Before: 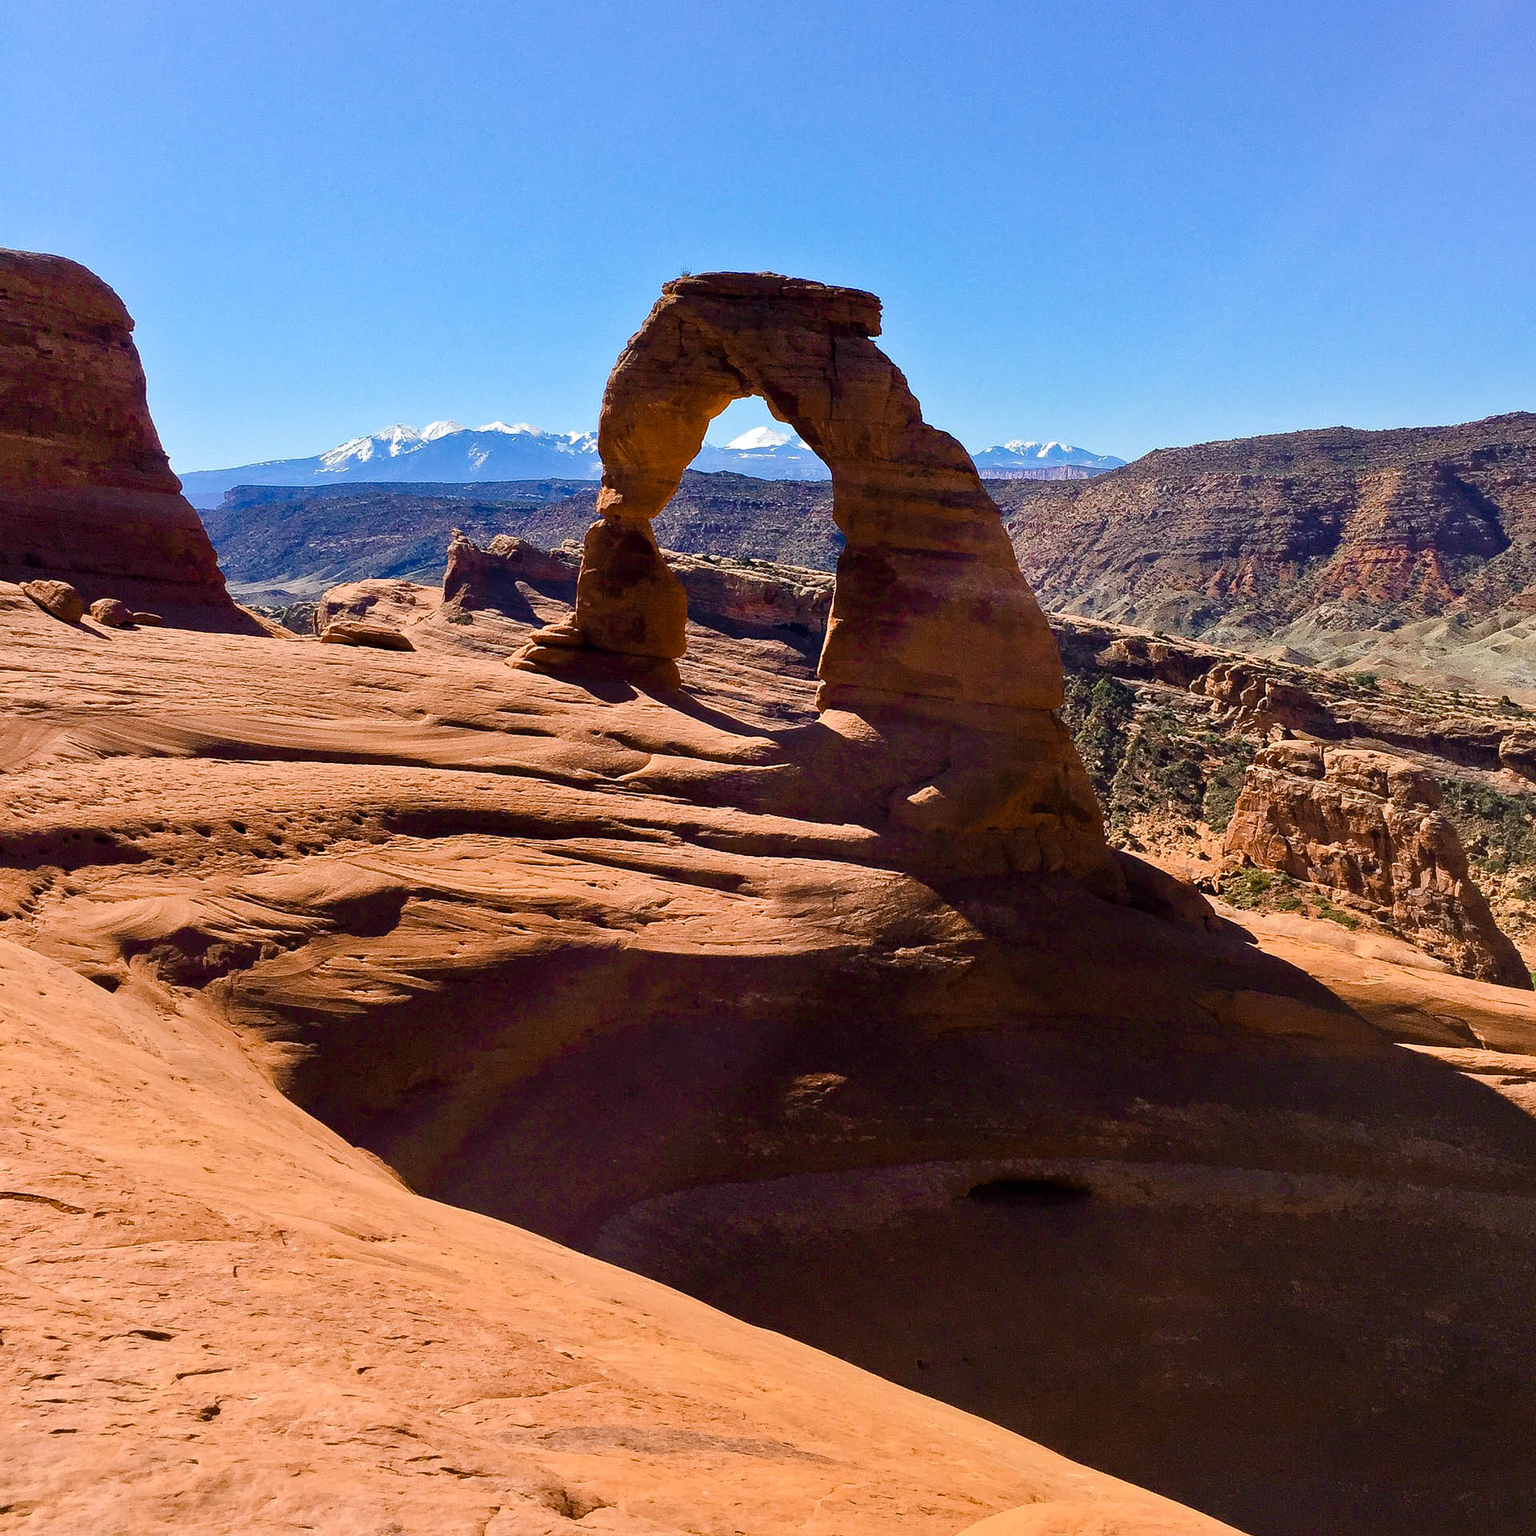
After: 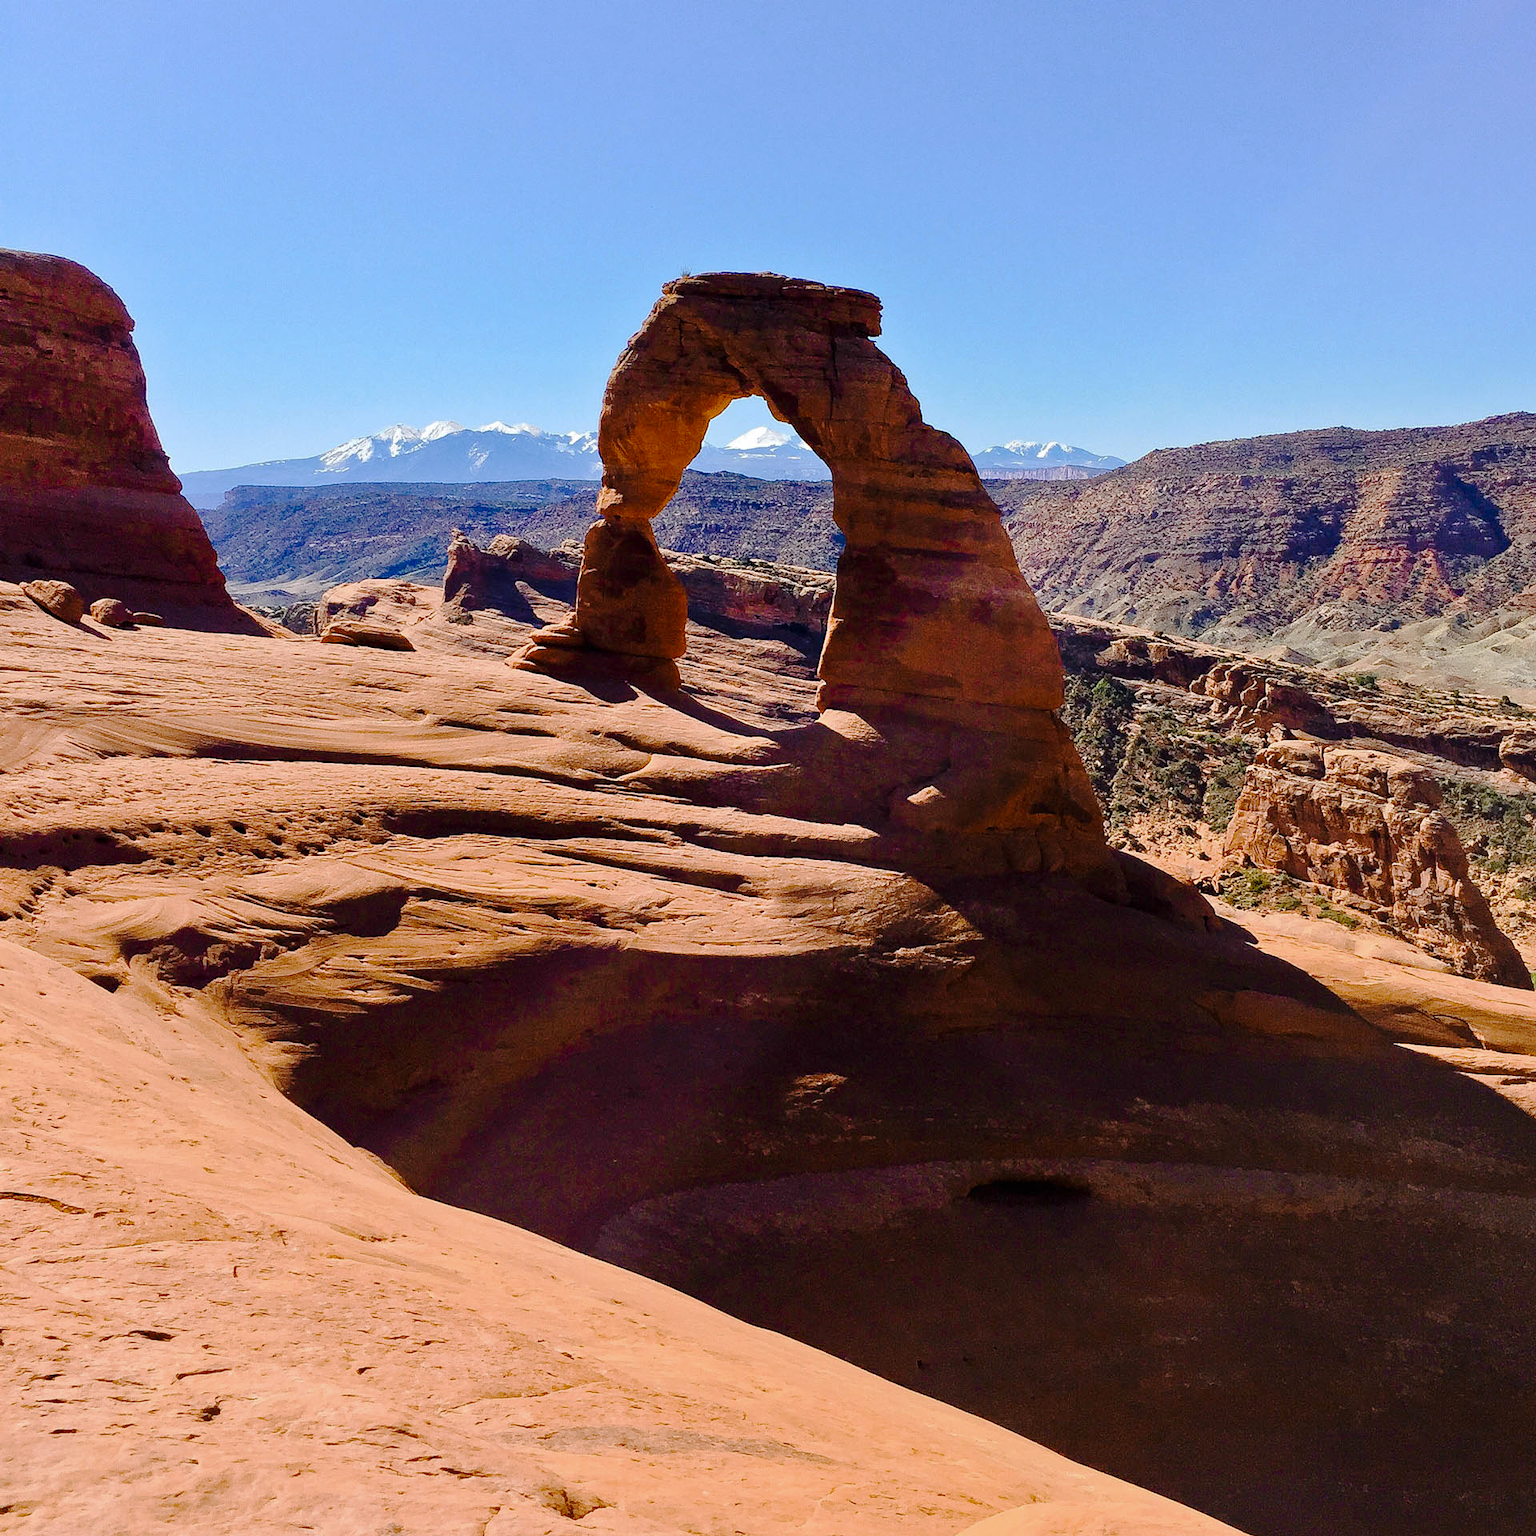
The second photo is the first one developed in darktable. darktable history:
tone curve: curves: ch0 [(0, 0) (0.003, 0.004) (0.011, 0.01) (0.025, 0.025) (0.044, 0.042) (0.069, 0.064) (0.1, 0.093) (0.136, 0.13) (0.177, 0.182) (0.224, 0.241) (0.277, 0.322) (0.335, 0.409) (0.399, 0.482) (0.468, 0.551) (0.543, 0.606) (0.623, 0.672) (0.709, 0.73) (0.801, 0.81) (0.898, 0.885) (1, 1)], preserve colors none
white balance: emerald 1
